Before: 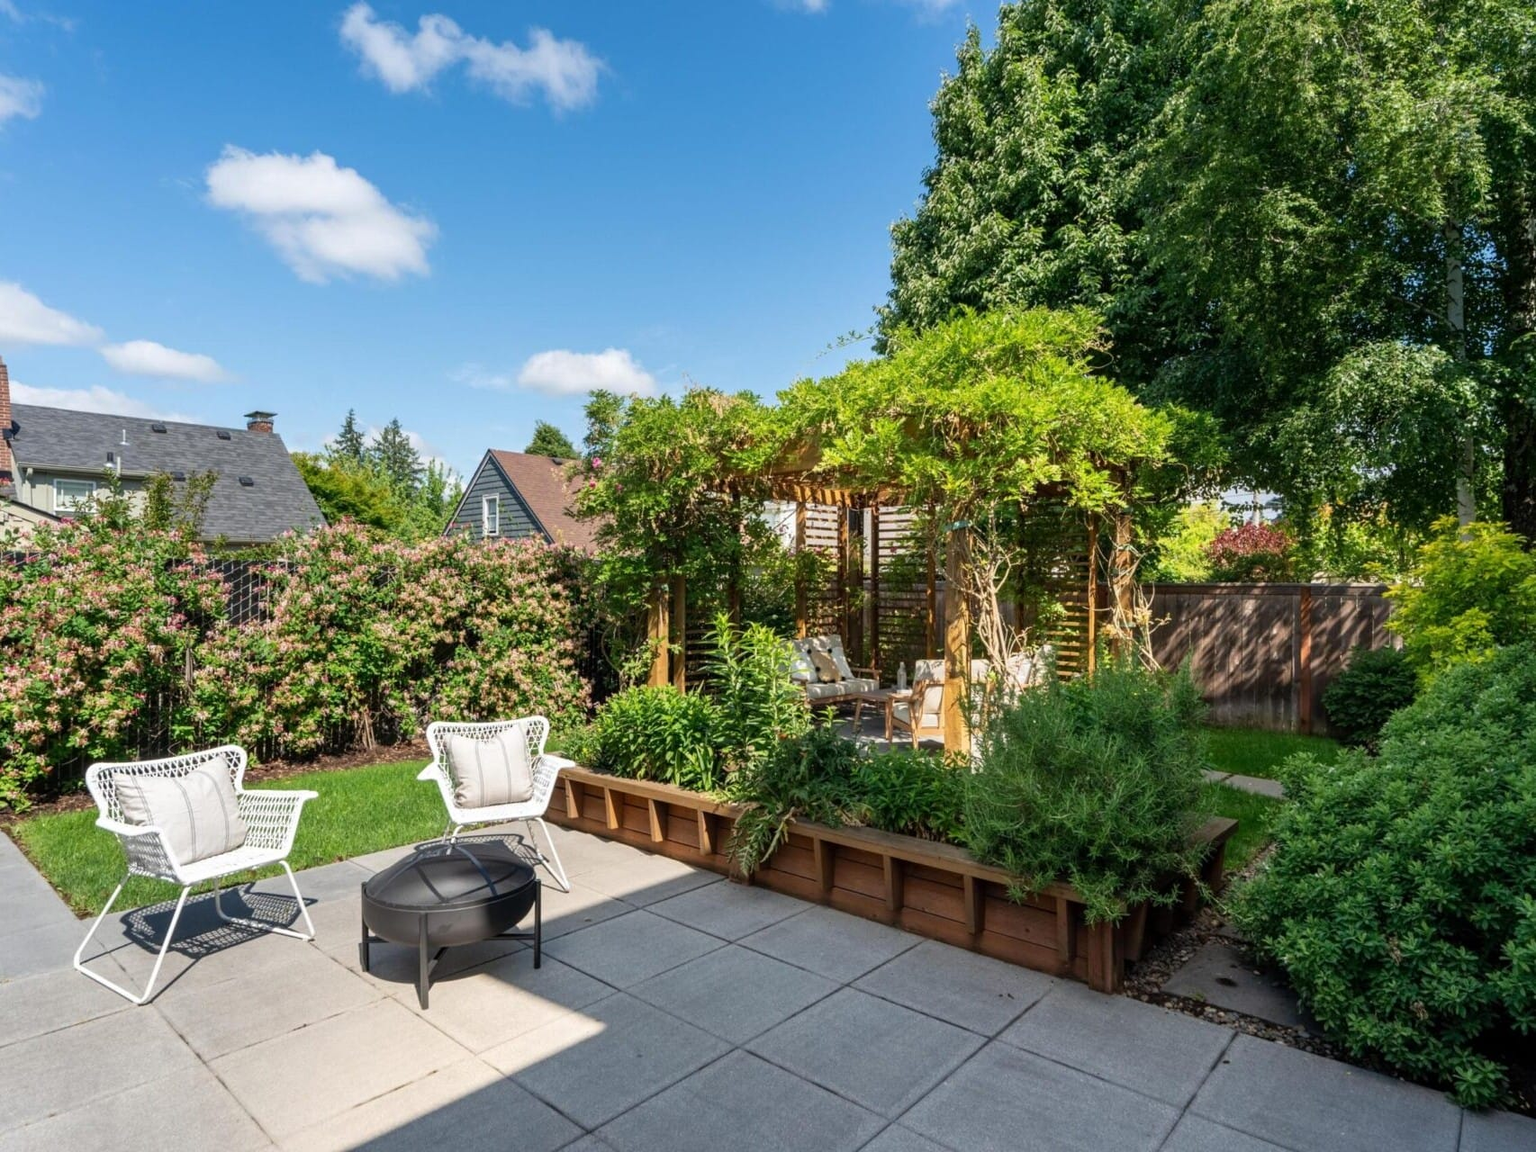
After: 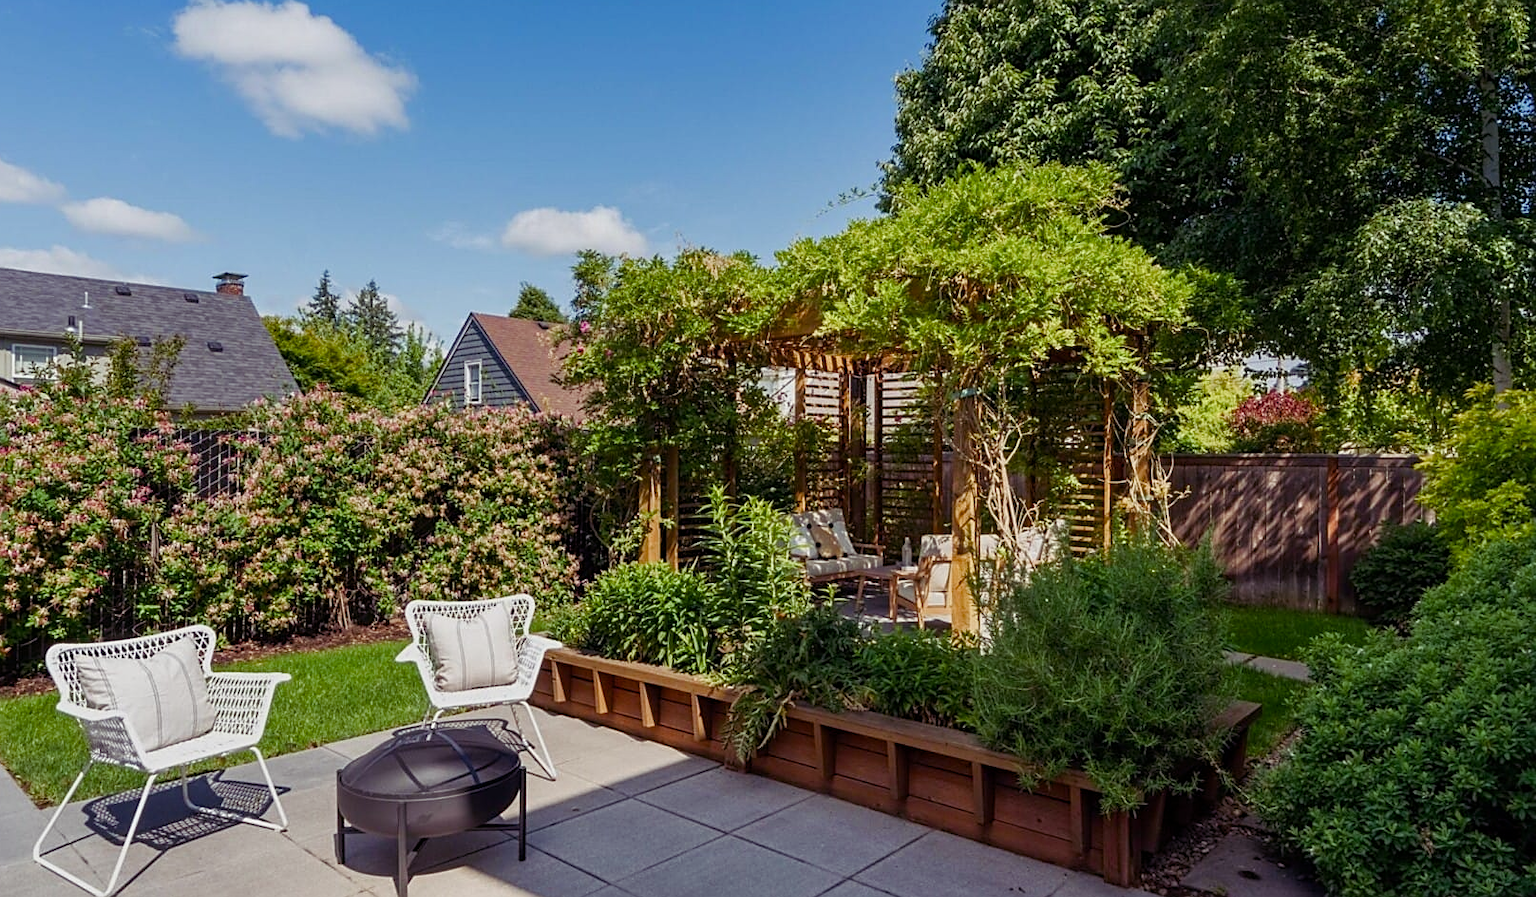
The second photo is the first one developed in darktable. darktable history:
crop and rotate: left 2.813%, top 13.305%, right 2.39%, bottom 12.838%
color balance rgb: shadows lift › luminance 0.533%, shadows lift › chroma 7.018%, shadows lift › hue 300.64°, highlights gain › luminance 14.959%, linear chroma grading › global chroma -16.05%, perceptual saturation grading › global saturation 0.034%, perceptual saturation grading › highlights -17.636%, perceptual saturation grading › mid-tones 32.712%, perceptual saturation grading › shadows 50.569%, global vibrance 20%
exposure: exposure -0.595 EV, compensate exposure bias true, compensate highlight preservation false
sharpen: on, module defaults
